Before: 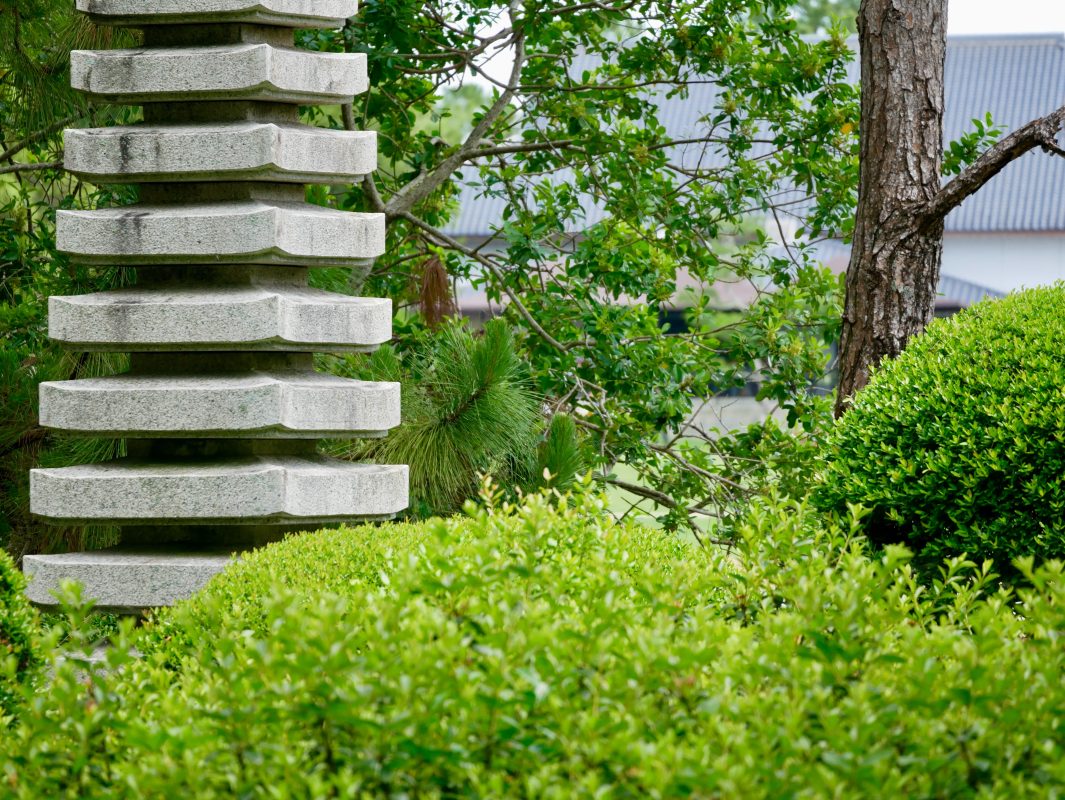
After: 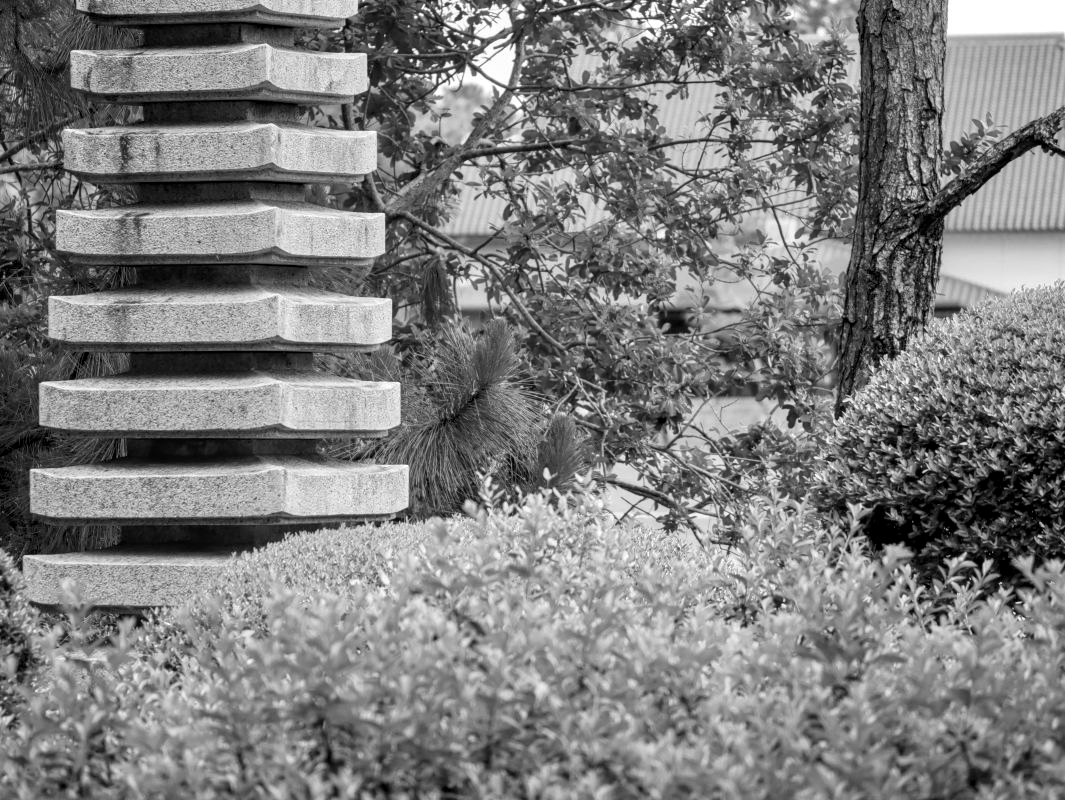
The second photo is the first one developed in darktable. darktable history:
local contrast: detail 130%
monochrome: size 3.1
white balance: red 1, blue 1
